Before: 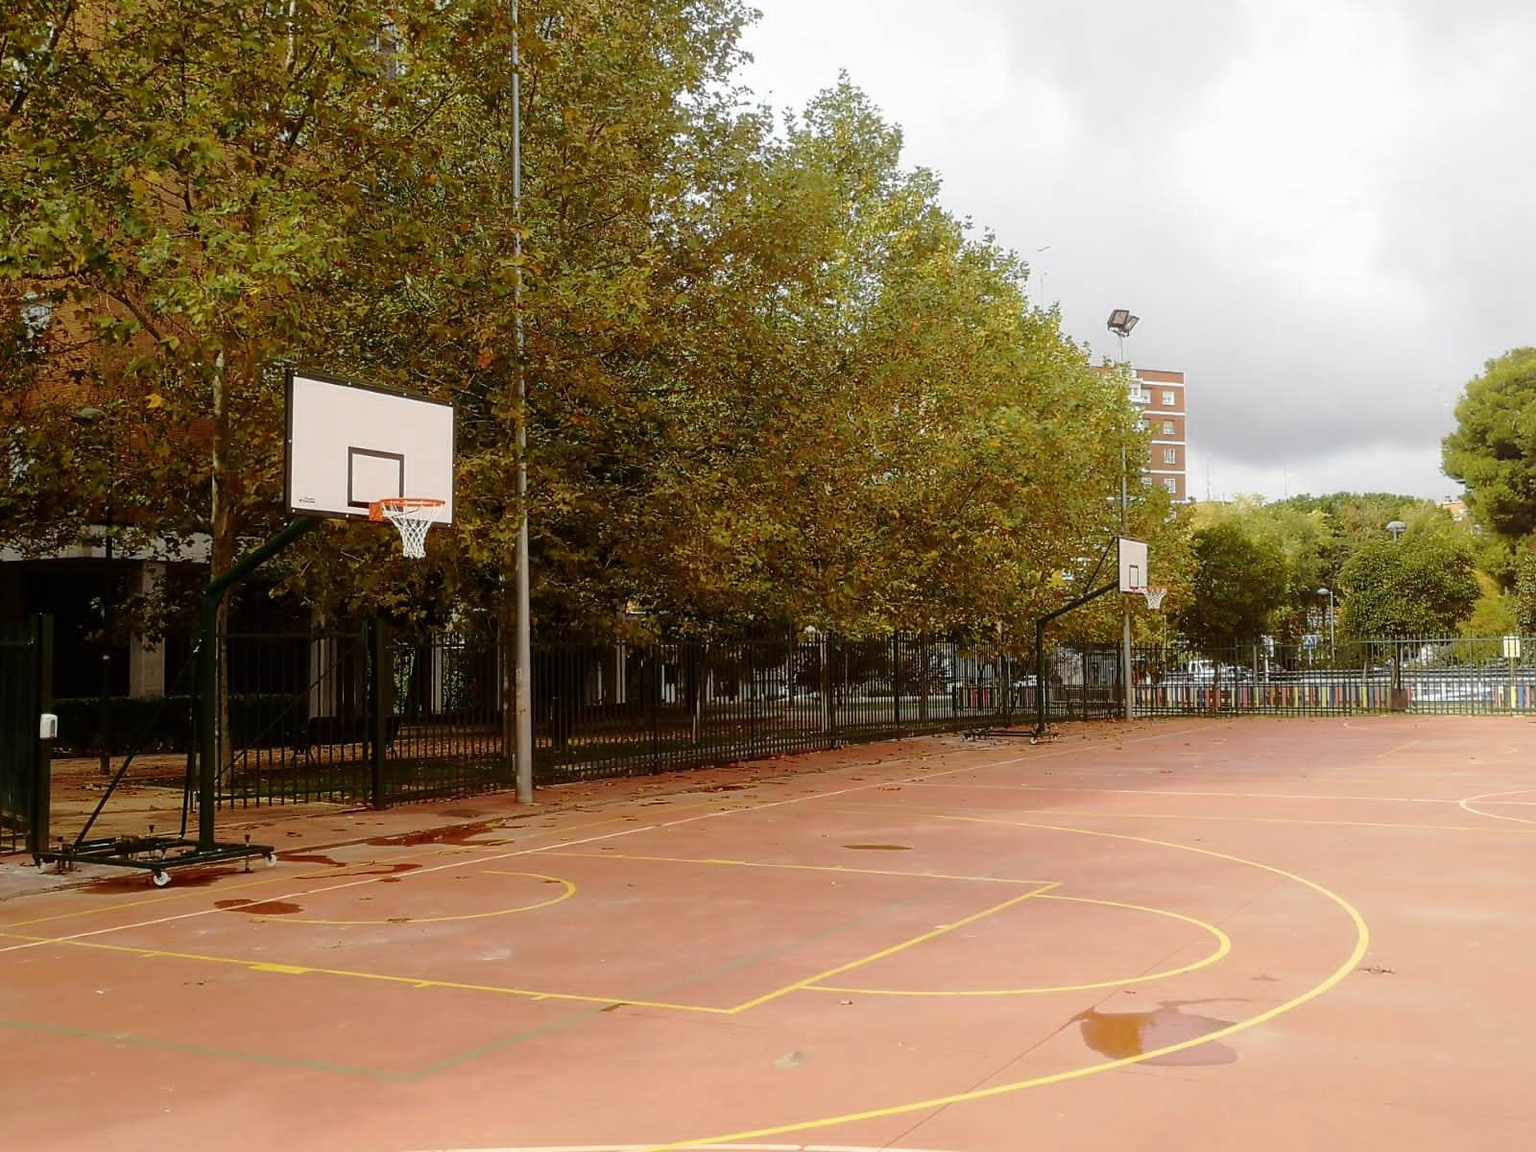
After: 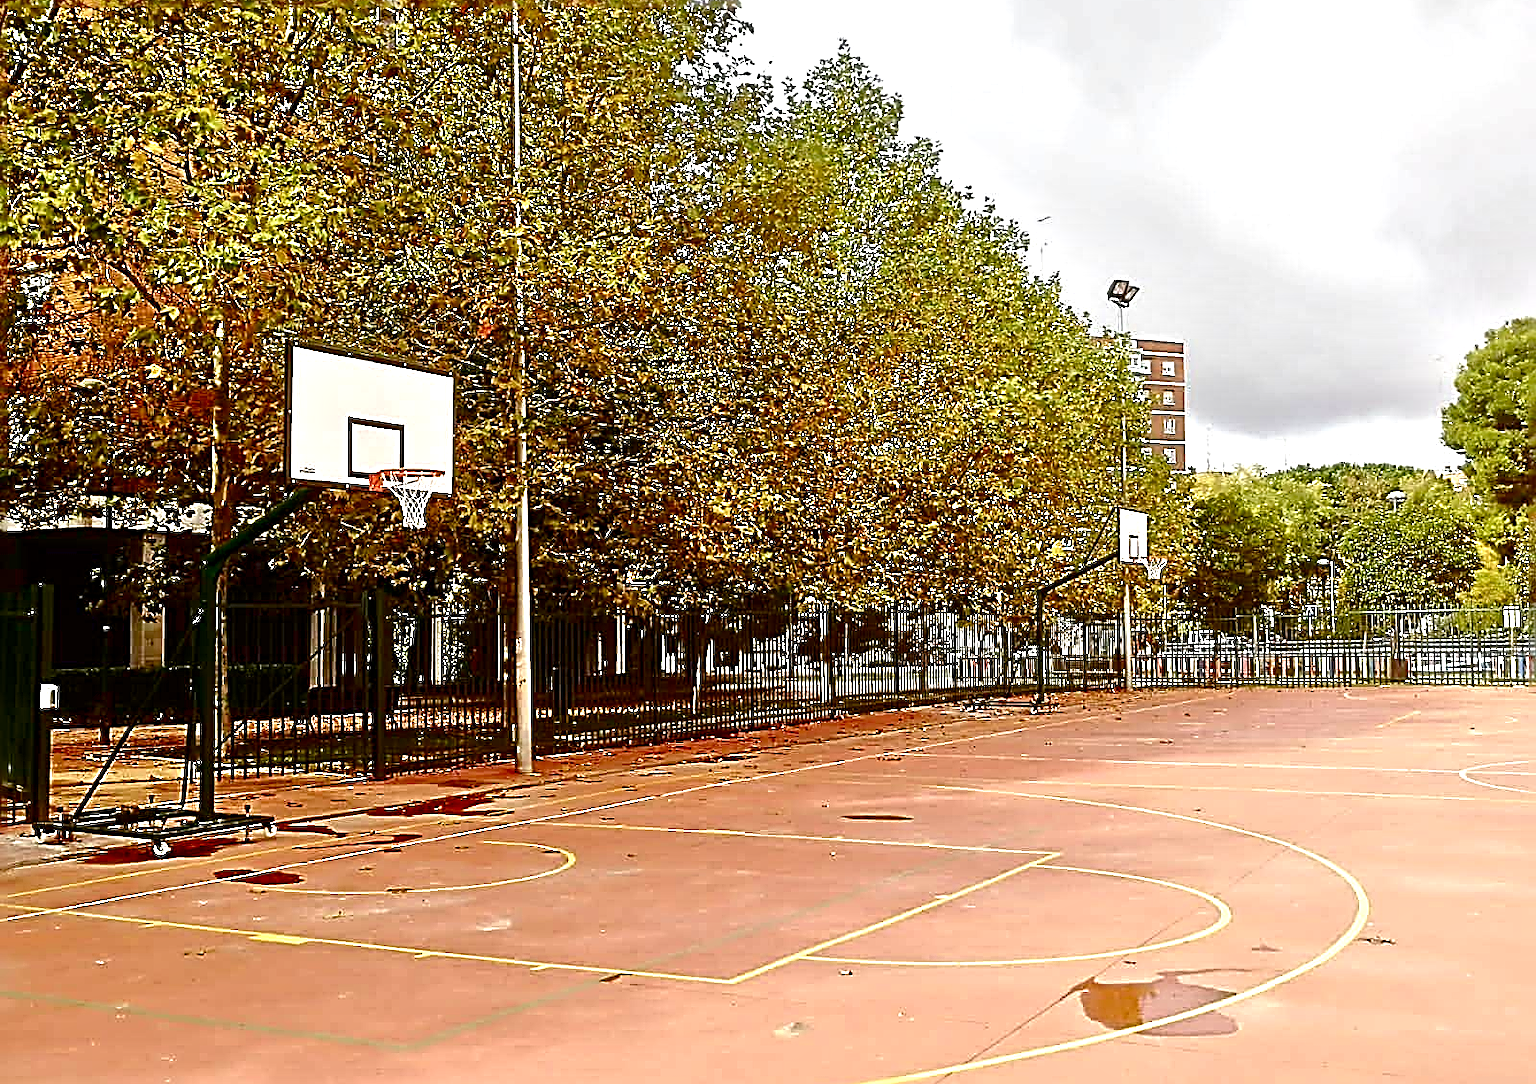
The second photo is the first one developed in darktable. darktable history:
tone equalizer: -8 EV 1.99 EV, -7 EV 1.98 EV, -6 EV 1.97 EV, -5 EV 1.96 EV, -4 EV 1.98 EV, -3 EV 1.47 EV, -2 EV 0.985 EV, -1 EV 0.48 EV, mask exposure compensation -0.507 EV
contrast brightness saturation: brightness -0.248, saturation 0.199
crop and rotate: top 2.62%, bottom 3.169%
color balance rgb: perceptual saturation grading › global saturation 20%, perceptual saturation grading › highlights -49.091%, perceptual saturation grading › shadows 25.365%, perceptual brilliance grading › highlights 4.371%, perceptual brilliance grading › shadows -9.718%, global vibrance 21.625%
sharpen: radius 3.16, amount 1.73
